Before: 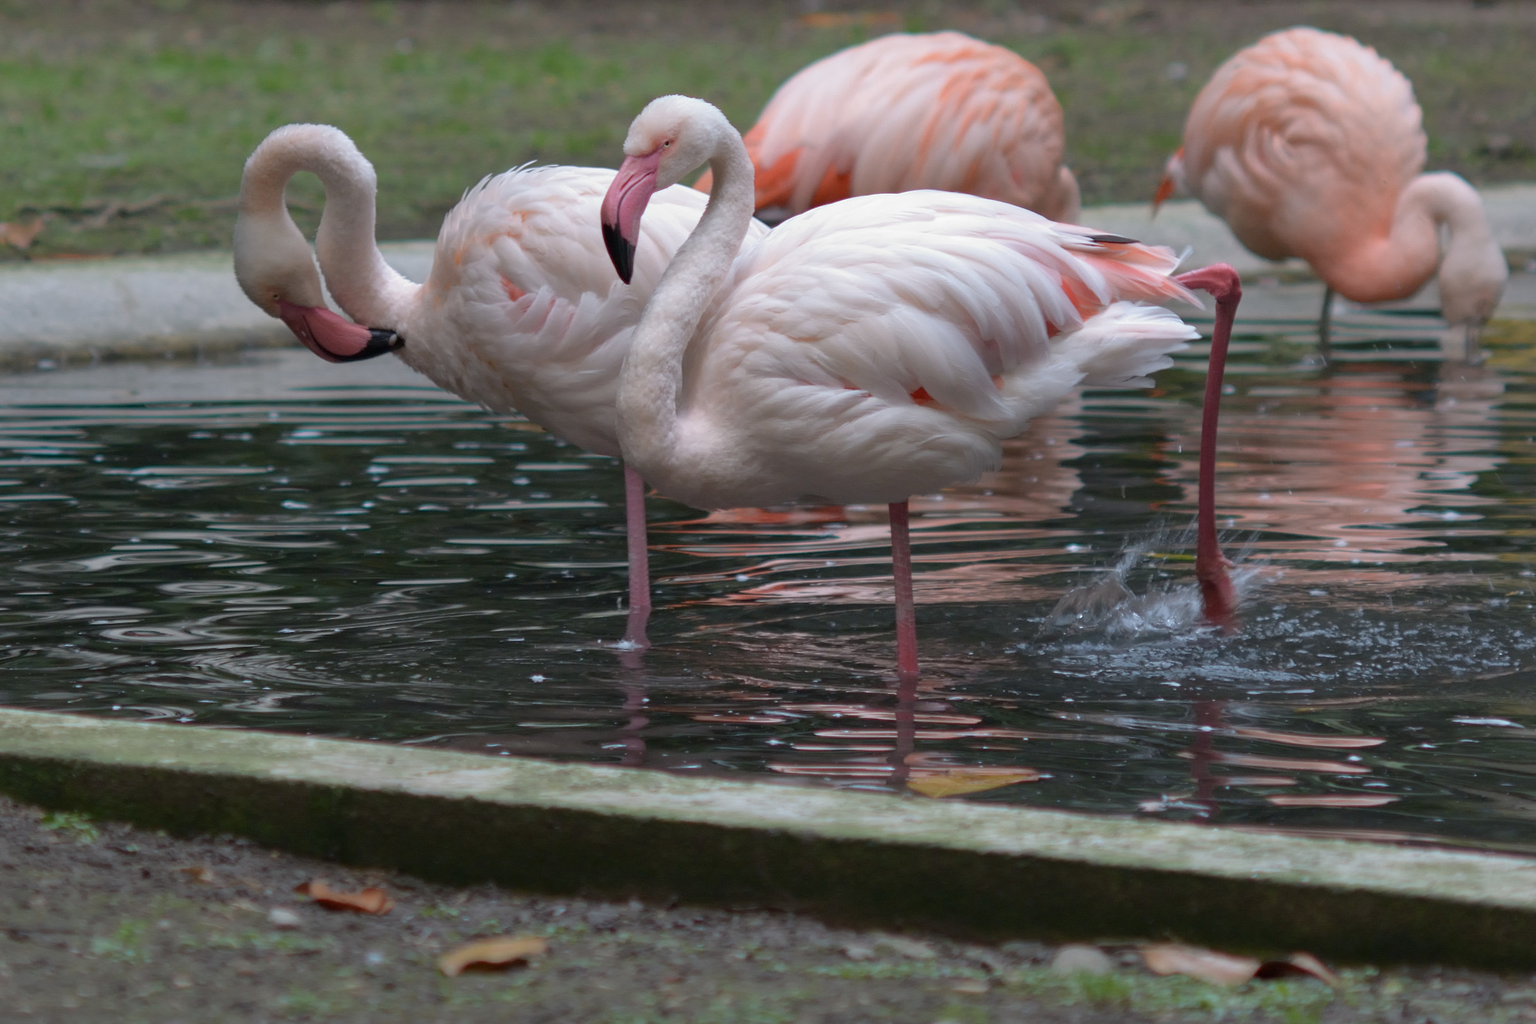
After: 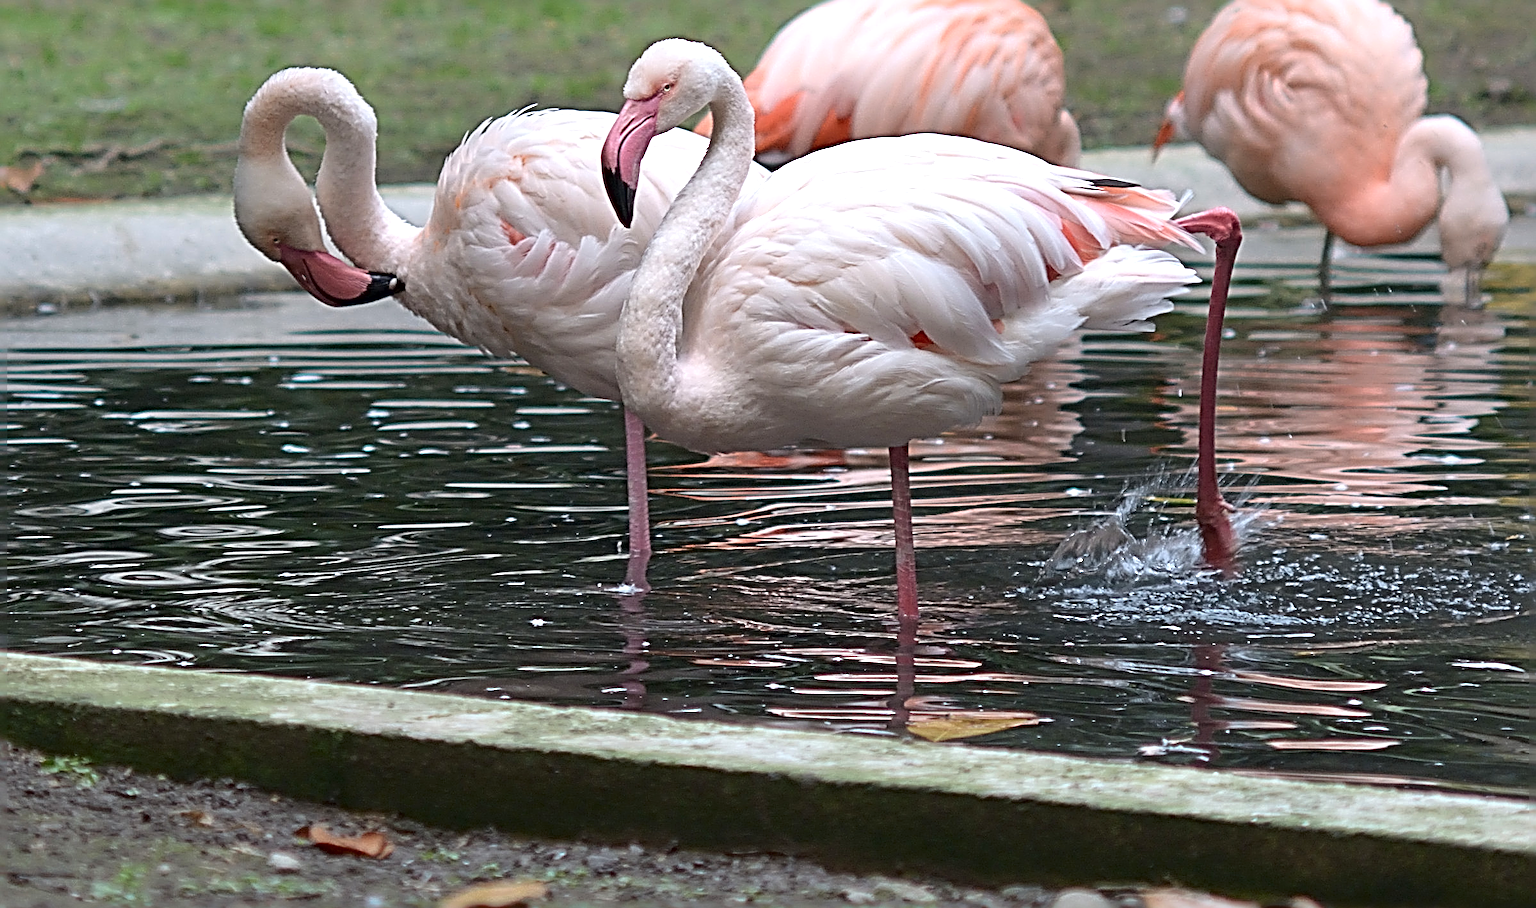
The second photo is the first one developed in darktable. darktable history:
sharpen: radius 4.033, amount 1.991
contrast brightness saturation: contrast 0.14
crop and rotate: top 5.55%, bottom 5.687%
exposure: black level correction 0, exposure 0.59 EV, compensate highlight preservation false
